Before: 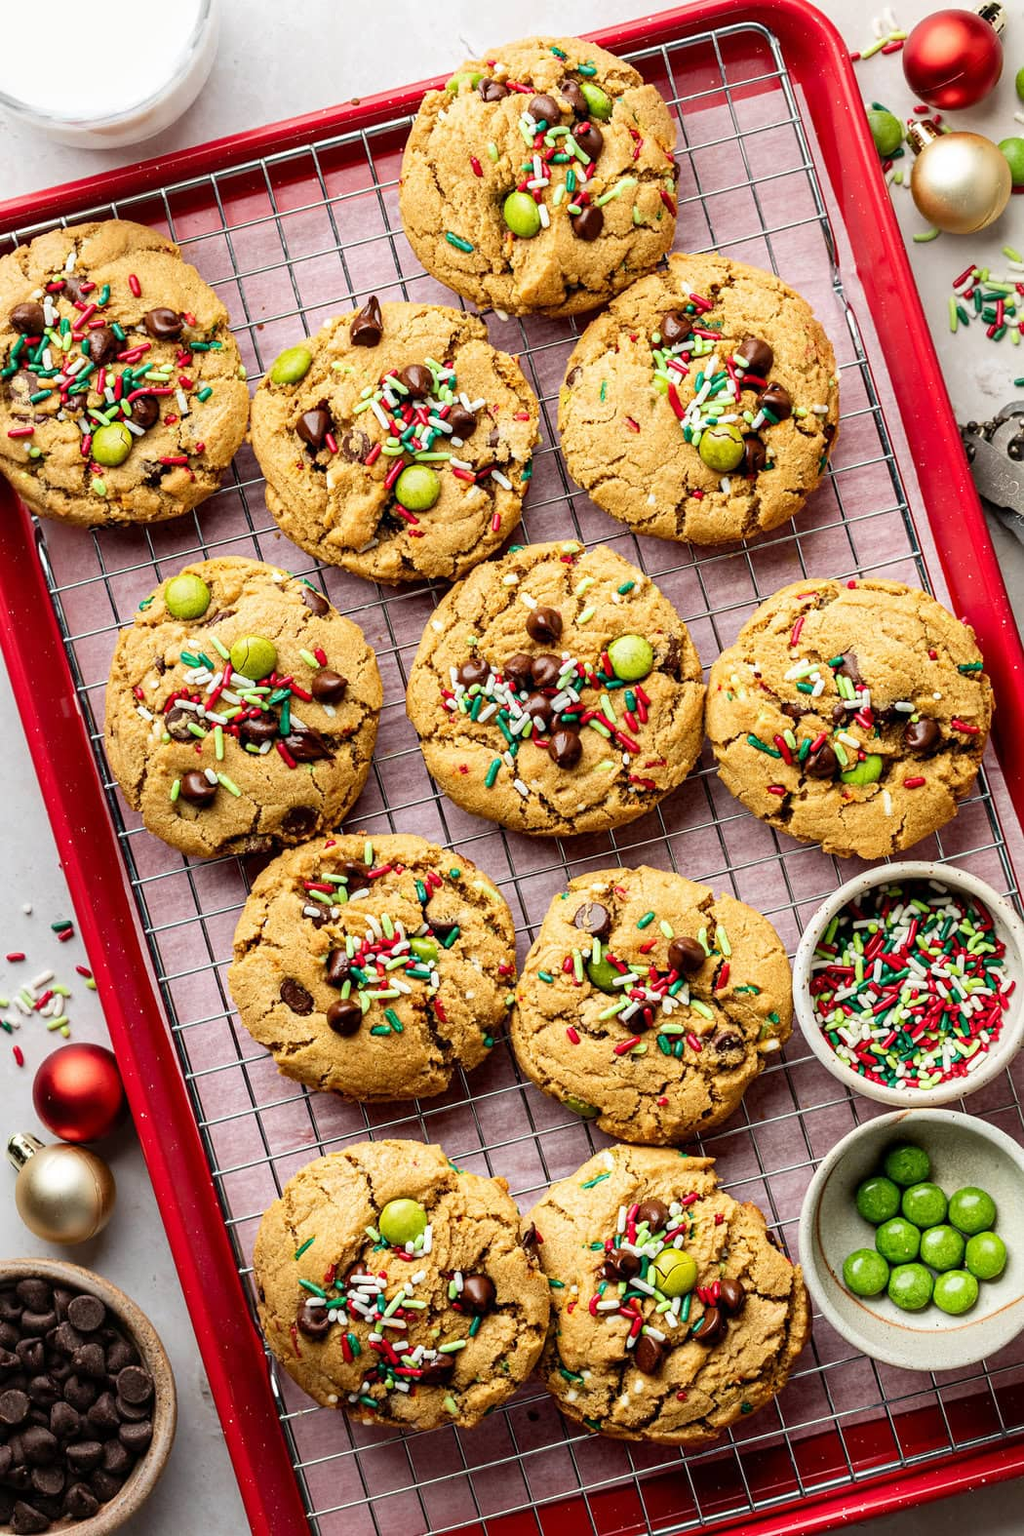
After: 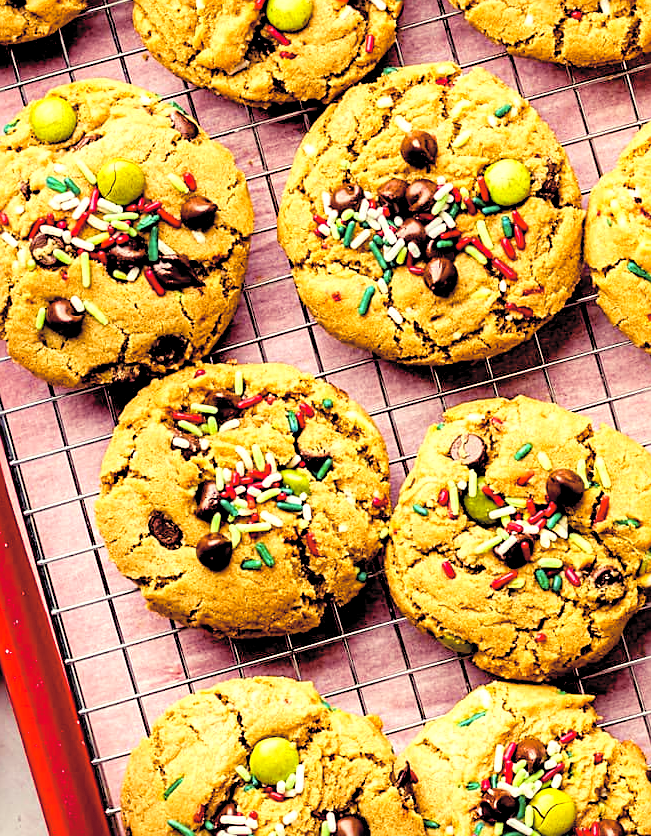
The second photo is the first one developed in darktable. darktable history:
color balance rgb: shadows lift › luminance -21.66%, shadows lift › chroma 8.98%, shadows lift › hue 283.37°, power › chroma 1.55%, power › hue 25.59°, highlights gain › luminance 6.08%, highlights gain › chroma 2.55%, highlights gain › hue 90°, global offset › luminance -0.87%, perceptual saturation grading › global saturation 27.49%, perceptual saturation grading › highlights -28.39%, perceptual saturation grading › mid-tones 15.22%, perceptual saturation grading › shadows 33.98%, perceptual brilliance grading › highlights 10%, perceptual brilliance grading › mid-tones 5%
crop: left 13.312%, top 31.28%, right 24.627%, bottom 15.582%
sharpen: on, module defaults
contrast brightness saturation: brightness 0.28
